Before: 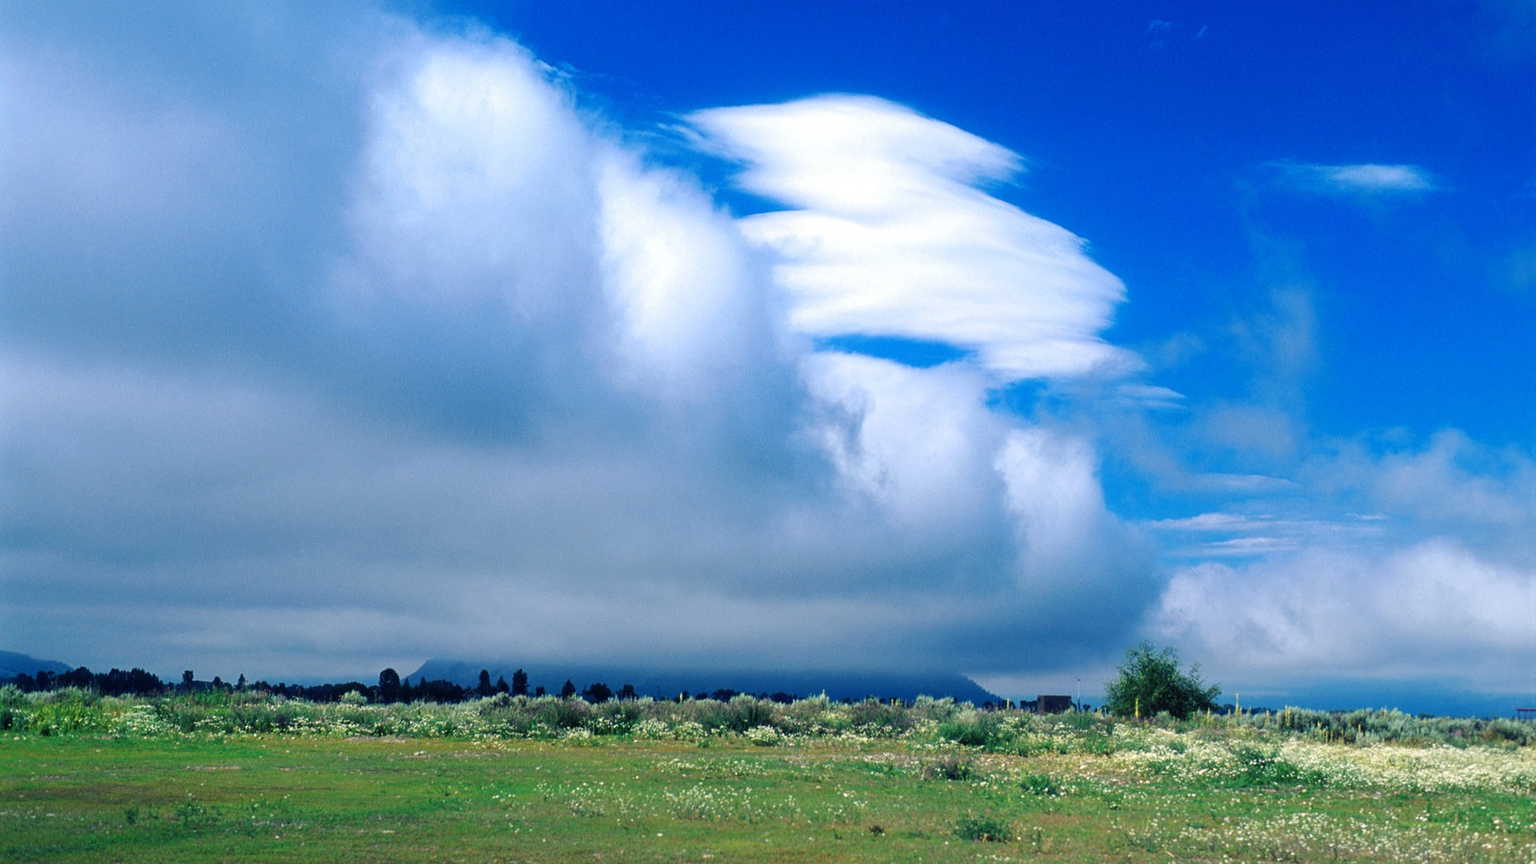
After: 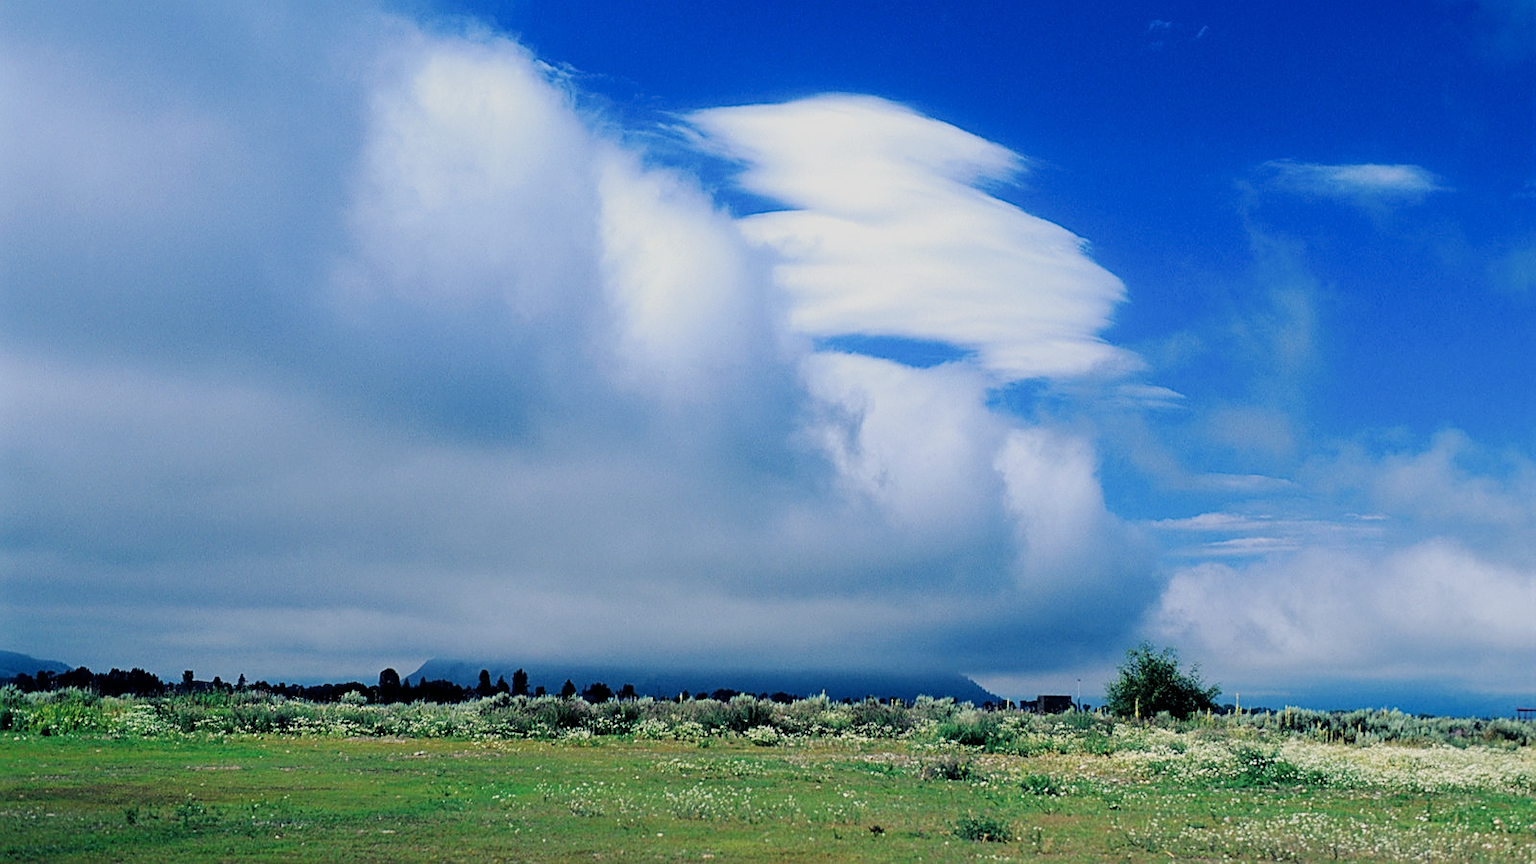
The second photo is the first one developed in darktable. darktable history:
sharpen: on, module defaults
filmic rgb: black relative exposure -5.03 EV, white relative exposure 4 EV, hardness 2.87, contrast 1.098, highlights saturation mix -21.01%
